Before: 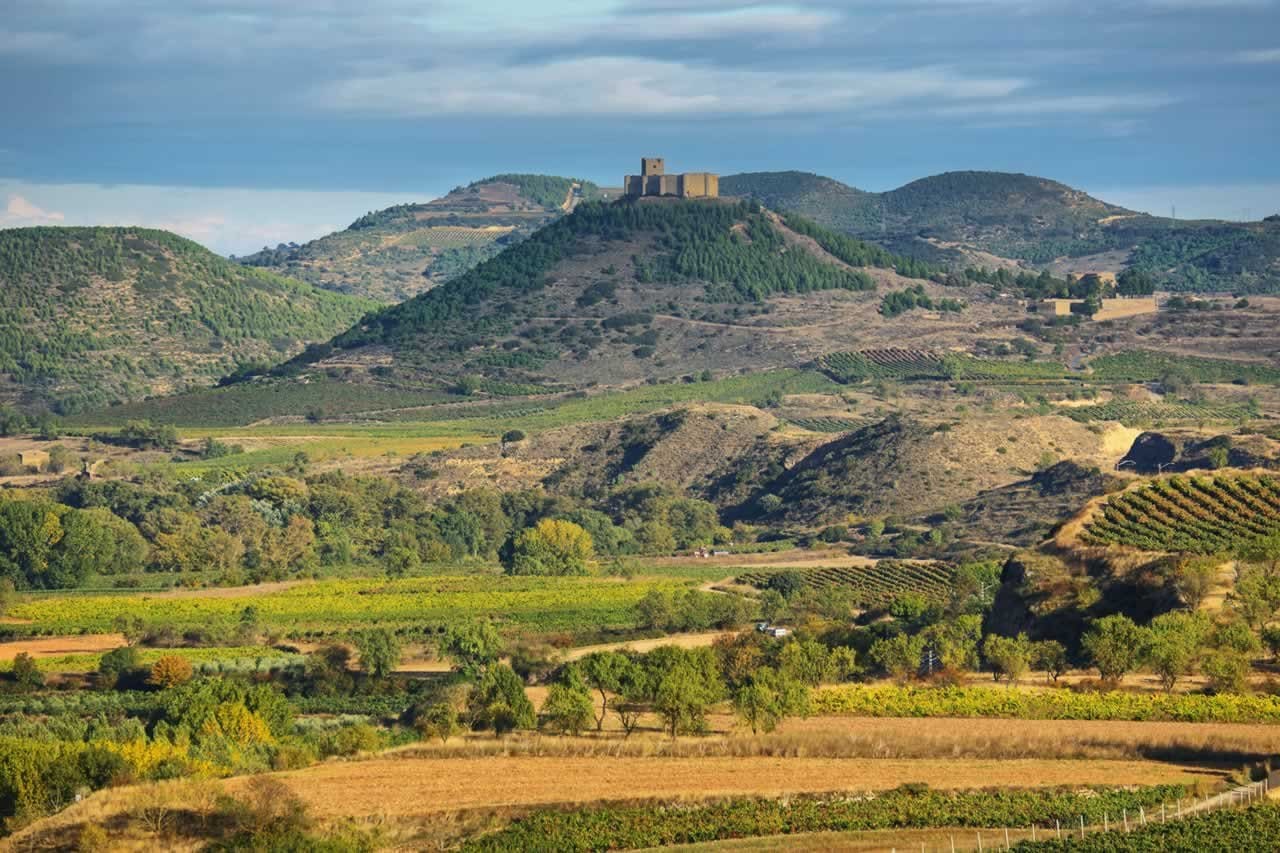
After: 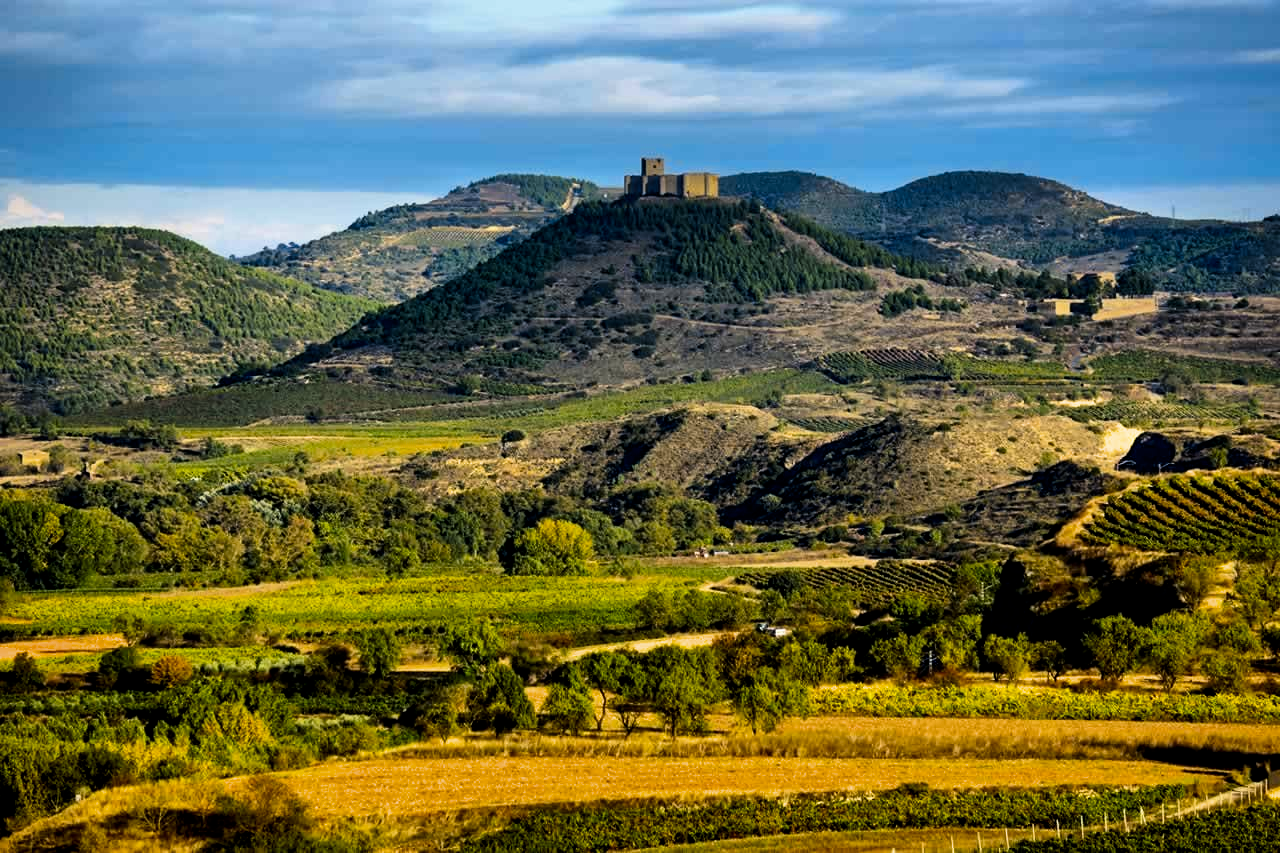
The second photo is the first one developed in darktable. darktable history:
contrast brightness saturation: brightness -0.25, saturation 0.2
tone equalizer: -8 EV -0.417 EV, -7 EV -0.389 EV, -6 EV -0.333 EV, -5 EV -0.222 EV, -3 EV 0.222 EV, -2 EV 0.333 EV, -1 EV 0.389 EV, +0 EV 0.417 EV, edges refinement/feathering 500, mask exposure compensation -1.57 EV, preserve details no
filmic rgb: black relative exposure -3.72 EV, white relative exposure 2.77 EV, dynamic range scaling -5.32%, hardness 3.03
color contrast: green-magenta contrast 0.85, blue-yellow contrast 1.25, unbound 0
